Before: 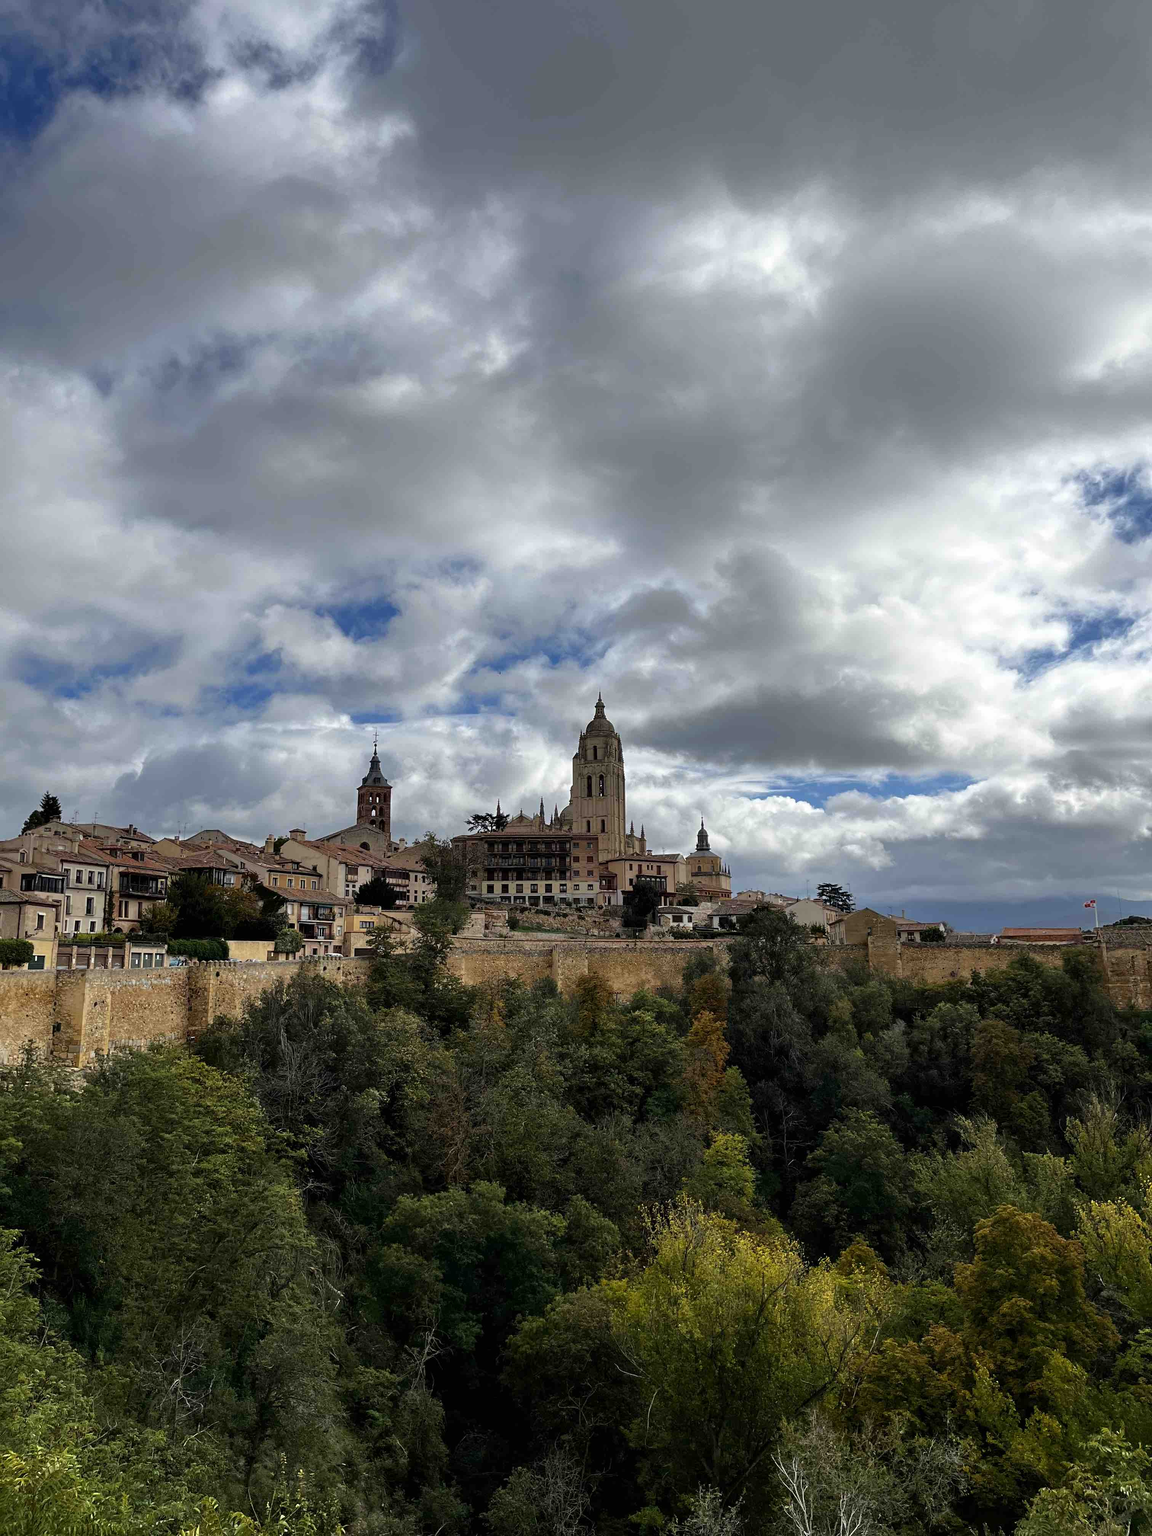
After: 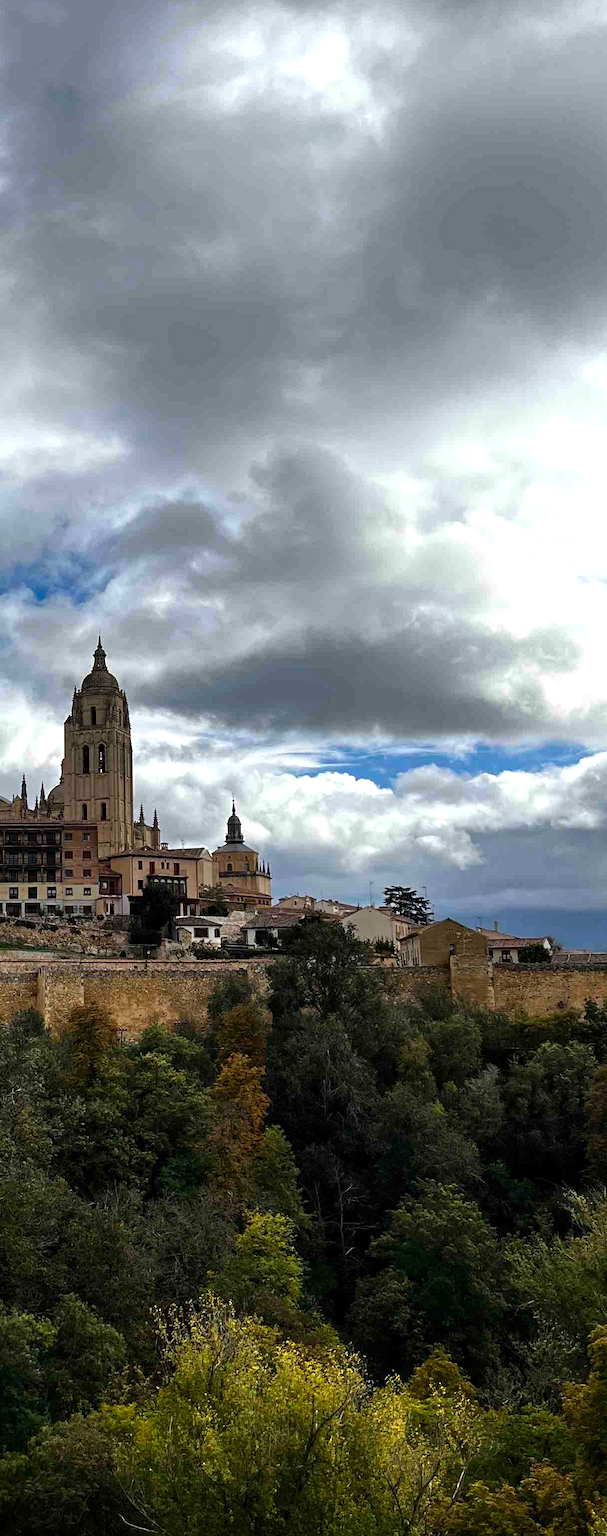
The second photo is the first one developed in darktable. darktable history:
tone equalizer: -8 EV -0.404 EV, -7 EV -0.416 EV, -6 EV -0.327 EV, -5 EV -0.219 EV, -3 EV 0.208 EV, -2 EV 0.361 EV, -1 EV 0.399 EV, +0 EV 0.416 EV, edges refinement/feathering 500, mask exposure compensation -1.57 EV, preserve details no
crop: left 45.492%, top 13.369%, right 14.114%, bottom 10.118%
haze removal: compatibility mode true
